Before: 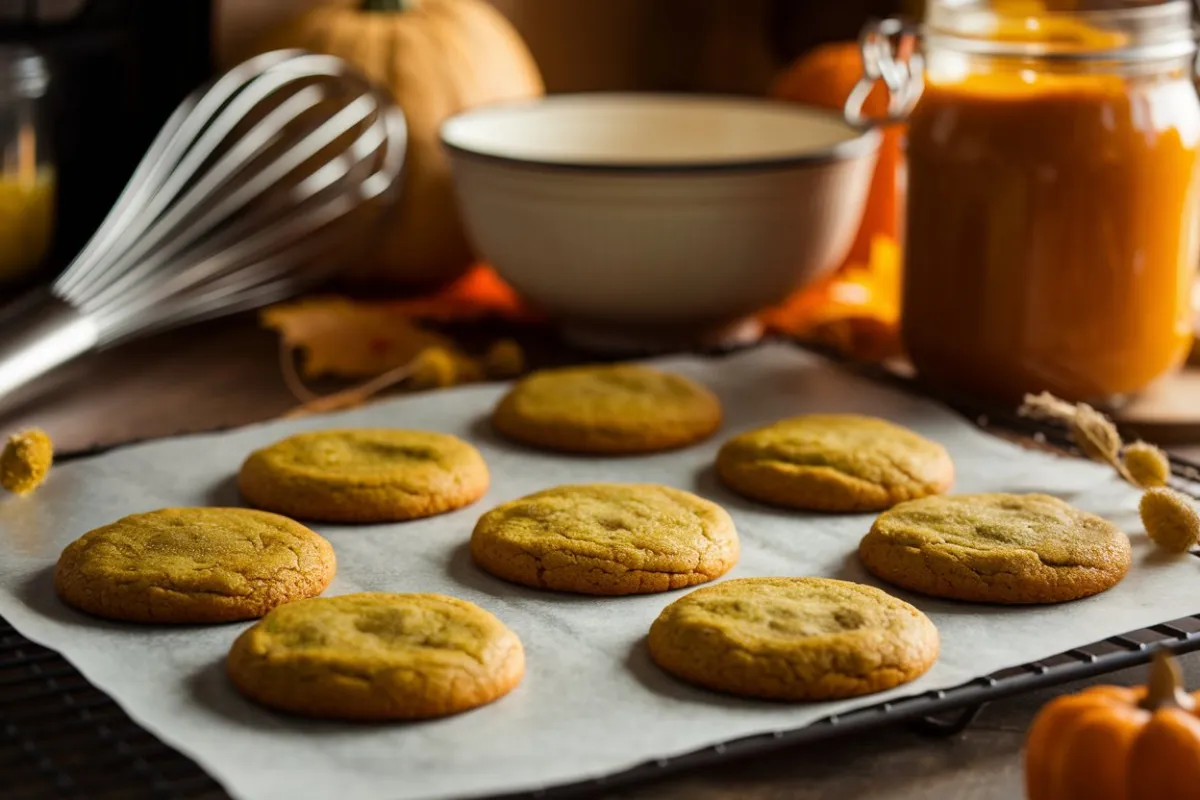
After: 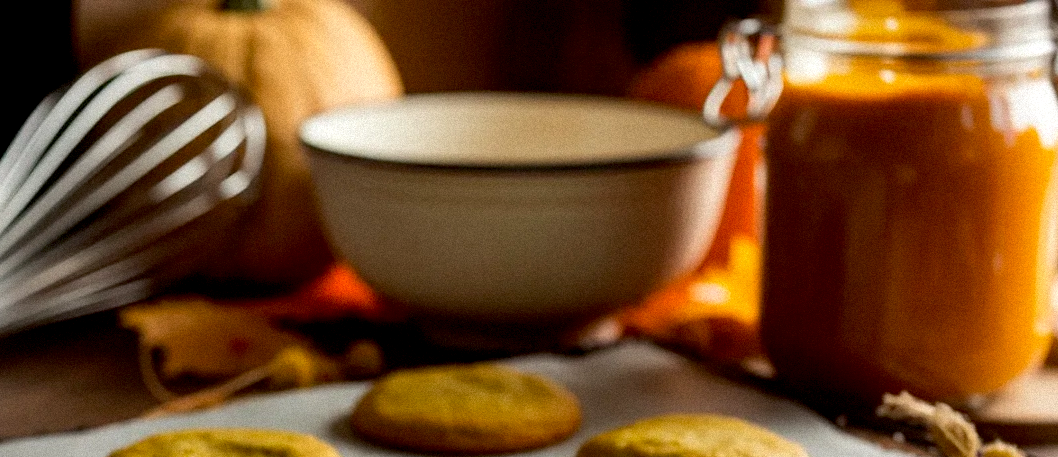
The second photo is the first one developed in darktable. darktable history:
crop and rotate: left 11.812%, bottom 42.776%
exposure: black level correction 0.007, exposure 0.093 EV, compensate highlight preservation false
grain: mid-tones bias 0%
